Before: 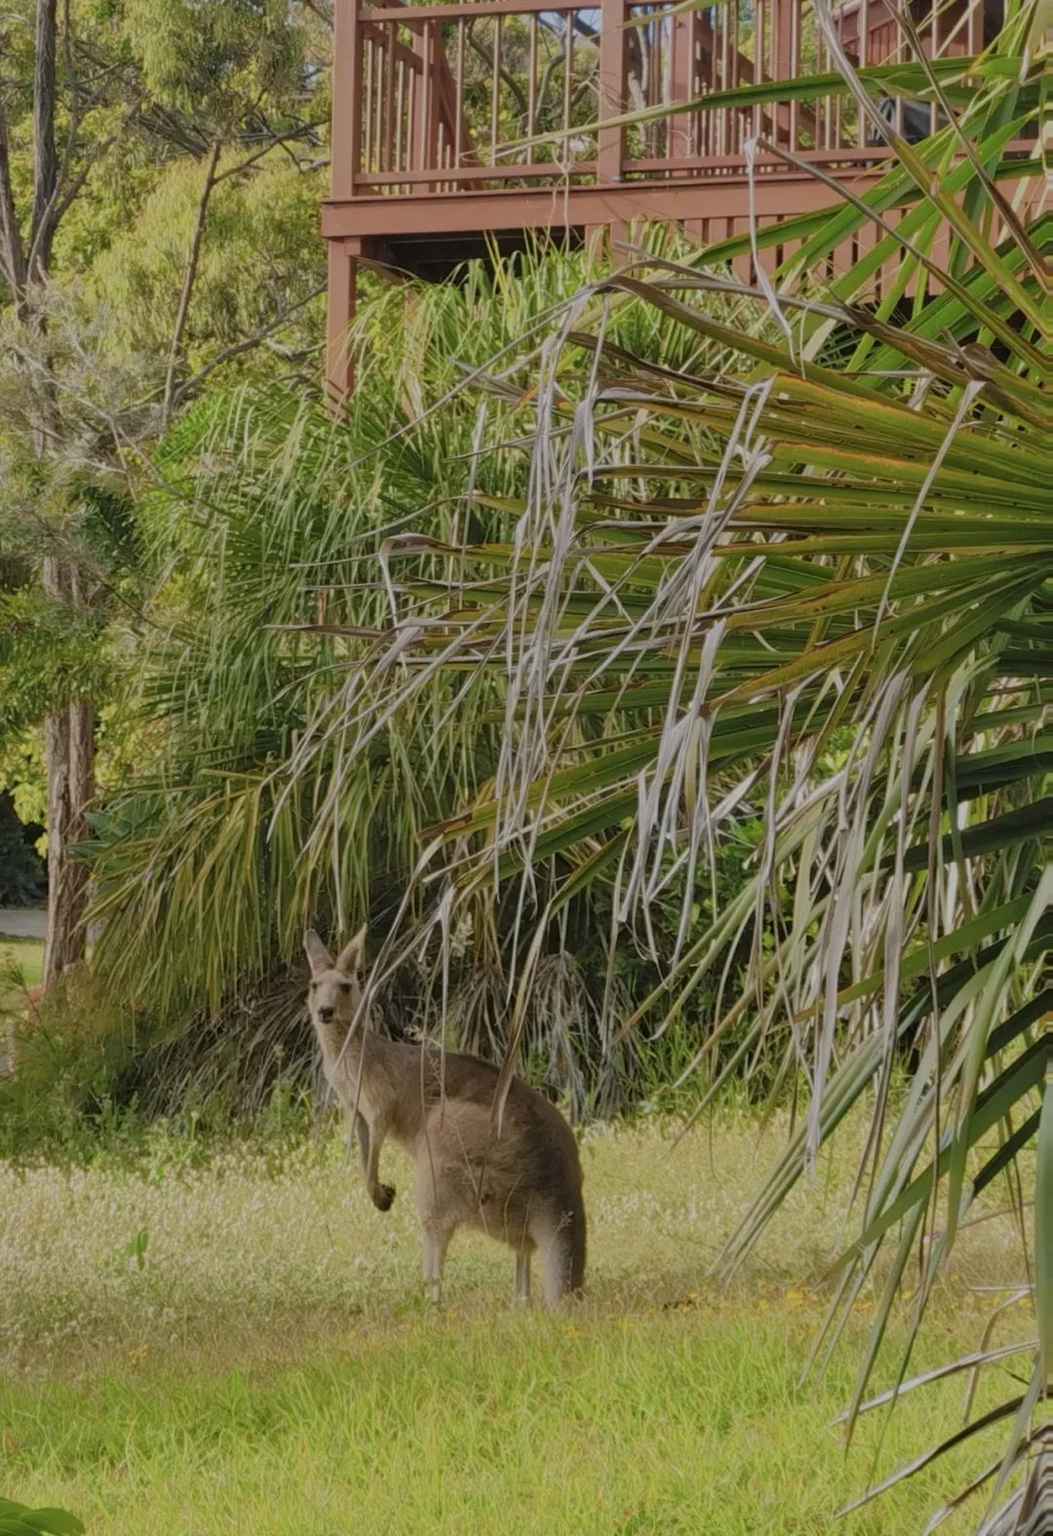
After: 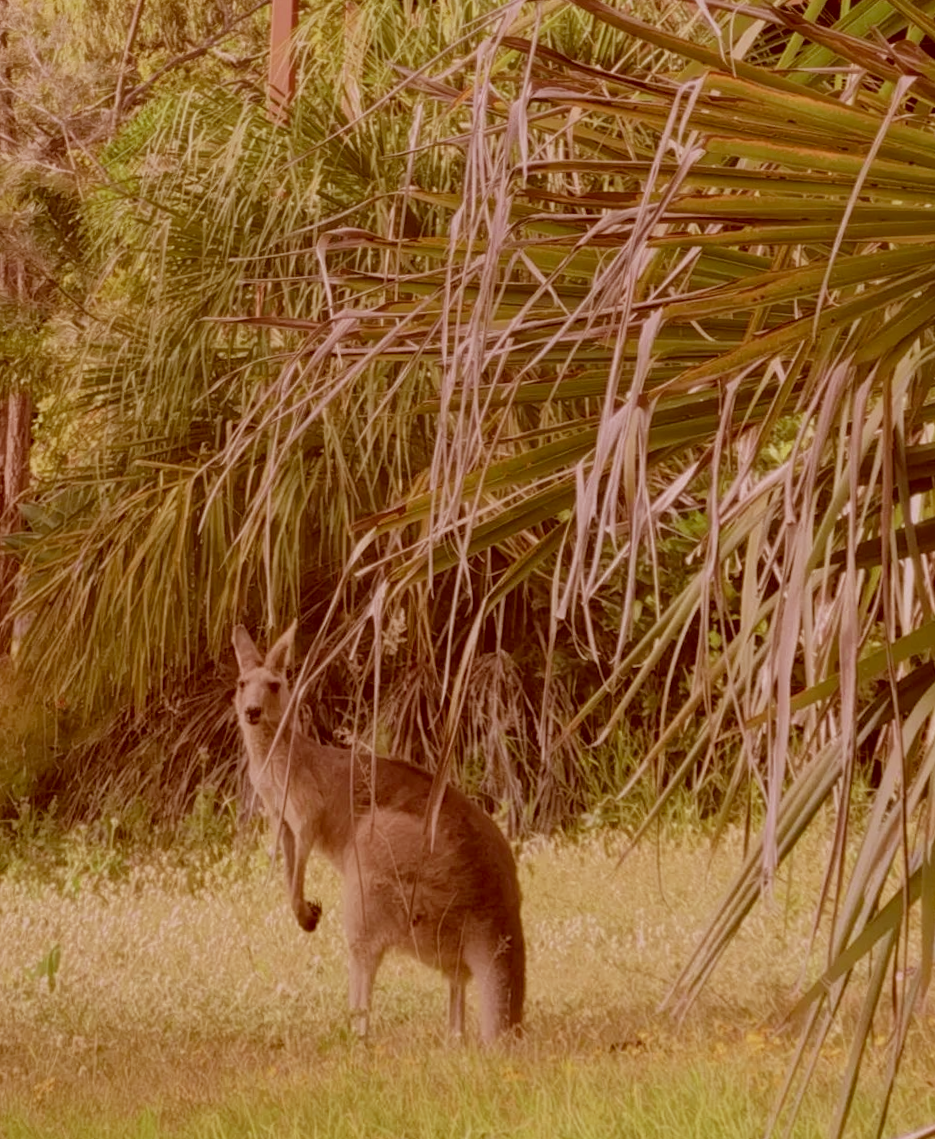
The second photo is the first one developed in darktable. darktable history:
exposure: exposure 0.127 EV, compensate highlight preservation false
crop: left 9.712%, top 16.928%, right 10.845%, bottom 12.332%
rotate and perspective: rotation 0.128°, lens shift (vertical) -0.181, lens shift (horizontal) -0.044, shear 0.001, automatic cropping off
color correction: highlights a* 9.03, highlights b* 8.71, shadows a* 40, shadows b* 40, saturation 0.8
color calibration: x 0.37, y 0.382, temperature 4313.32 K
